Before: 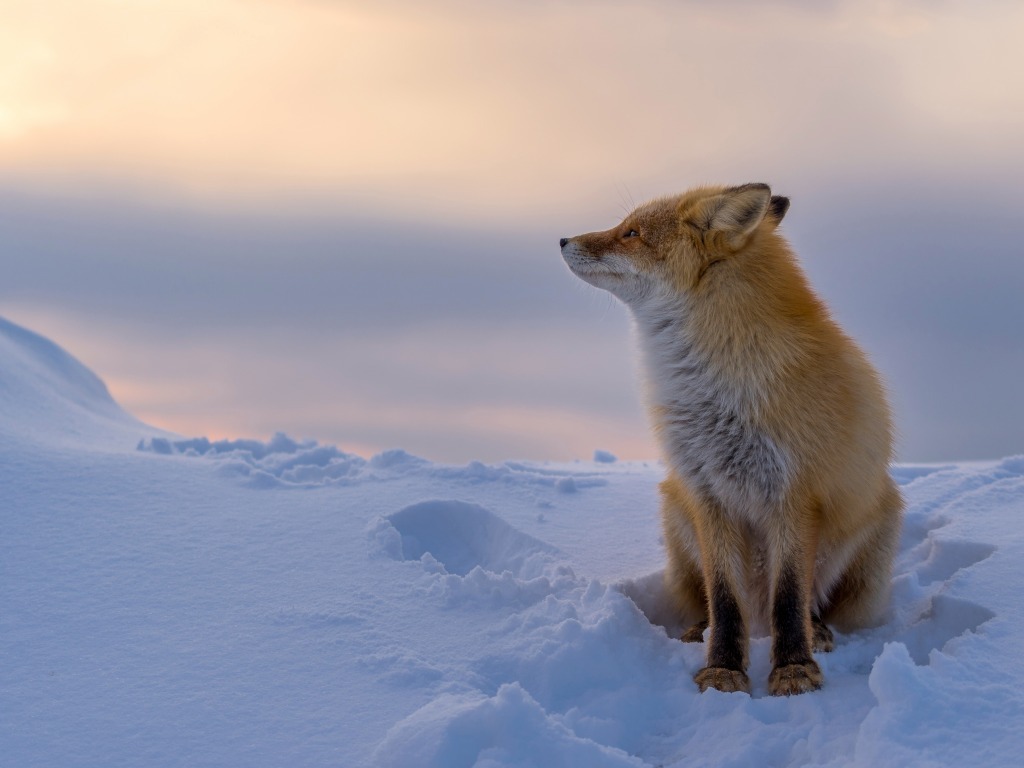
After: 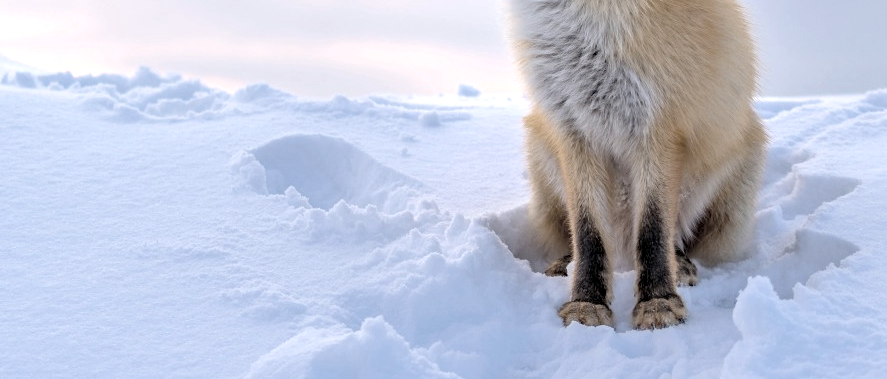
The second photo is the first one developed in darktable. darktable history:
exposure: black level correction 0, exposure 1.2 EV, compensate highlight preservation false
haze removal: compatibility mode true, adaptive false
crop and rotate: left 13.285%, top 47.664%, bottom 2.86%
contrast brightness saturation: brightness 0.185, saturation -0.481
